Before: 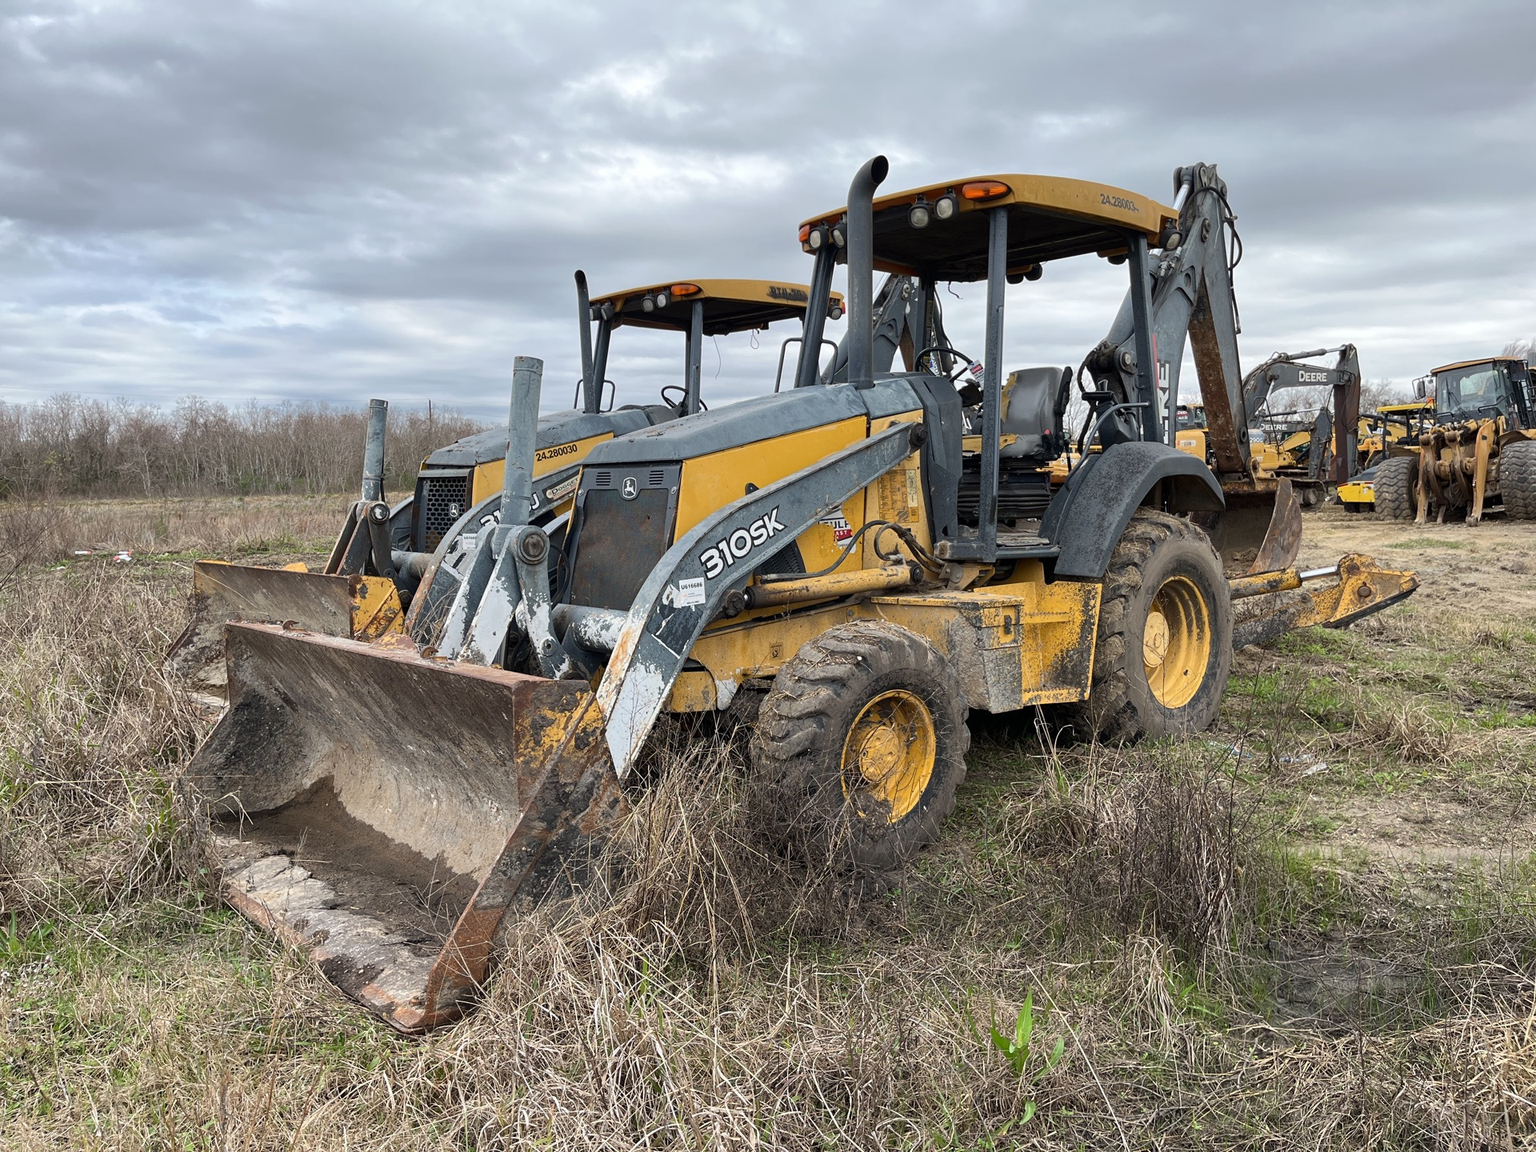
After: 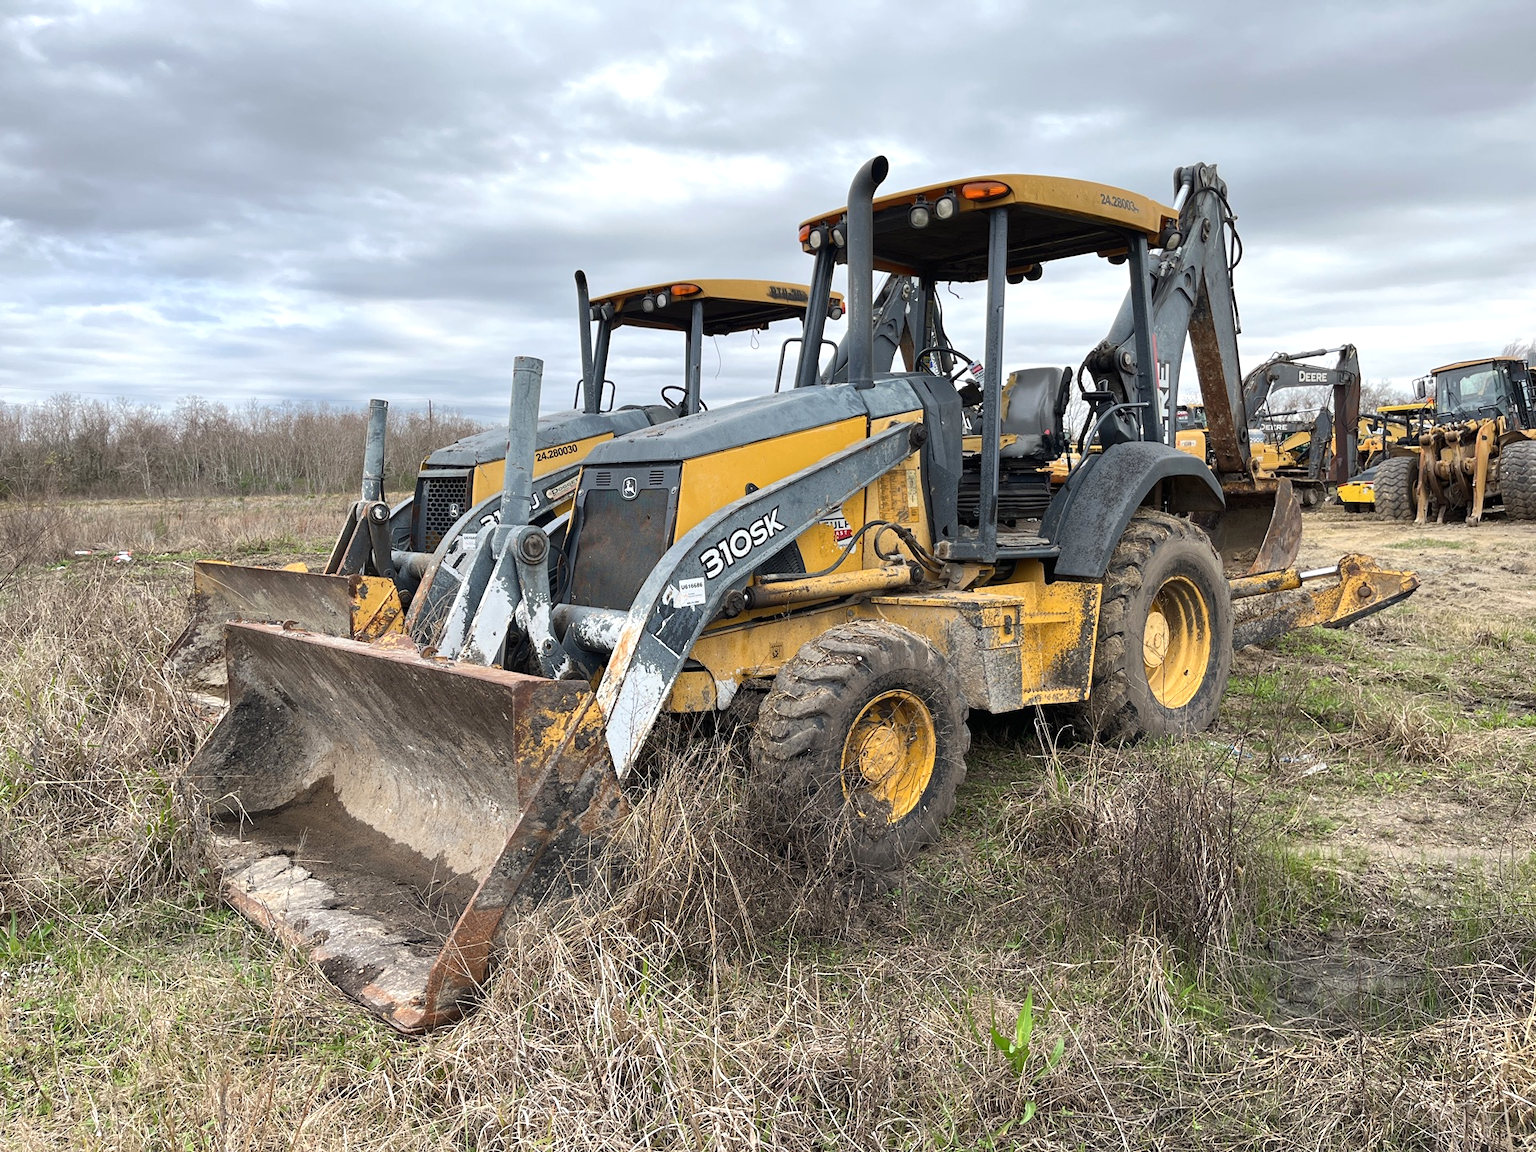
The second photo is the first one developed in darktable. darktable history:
exposure: black level correction 0, exposure 0.301 EV, compensate exposure bias true, compensate highlight preservation false
